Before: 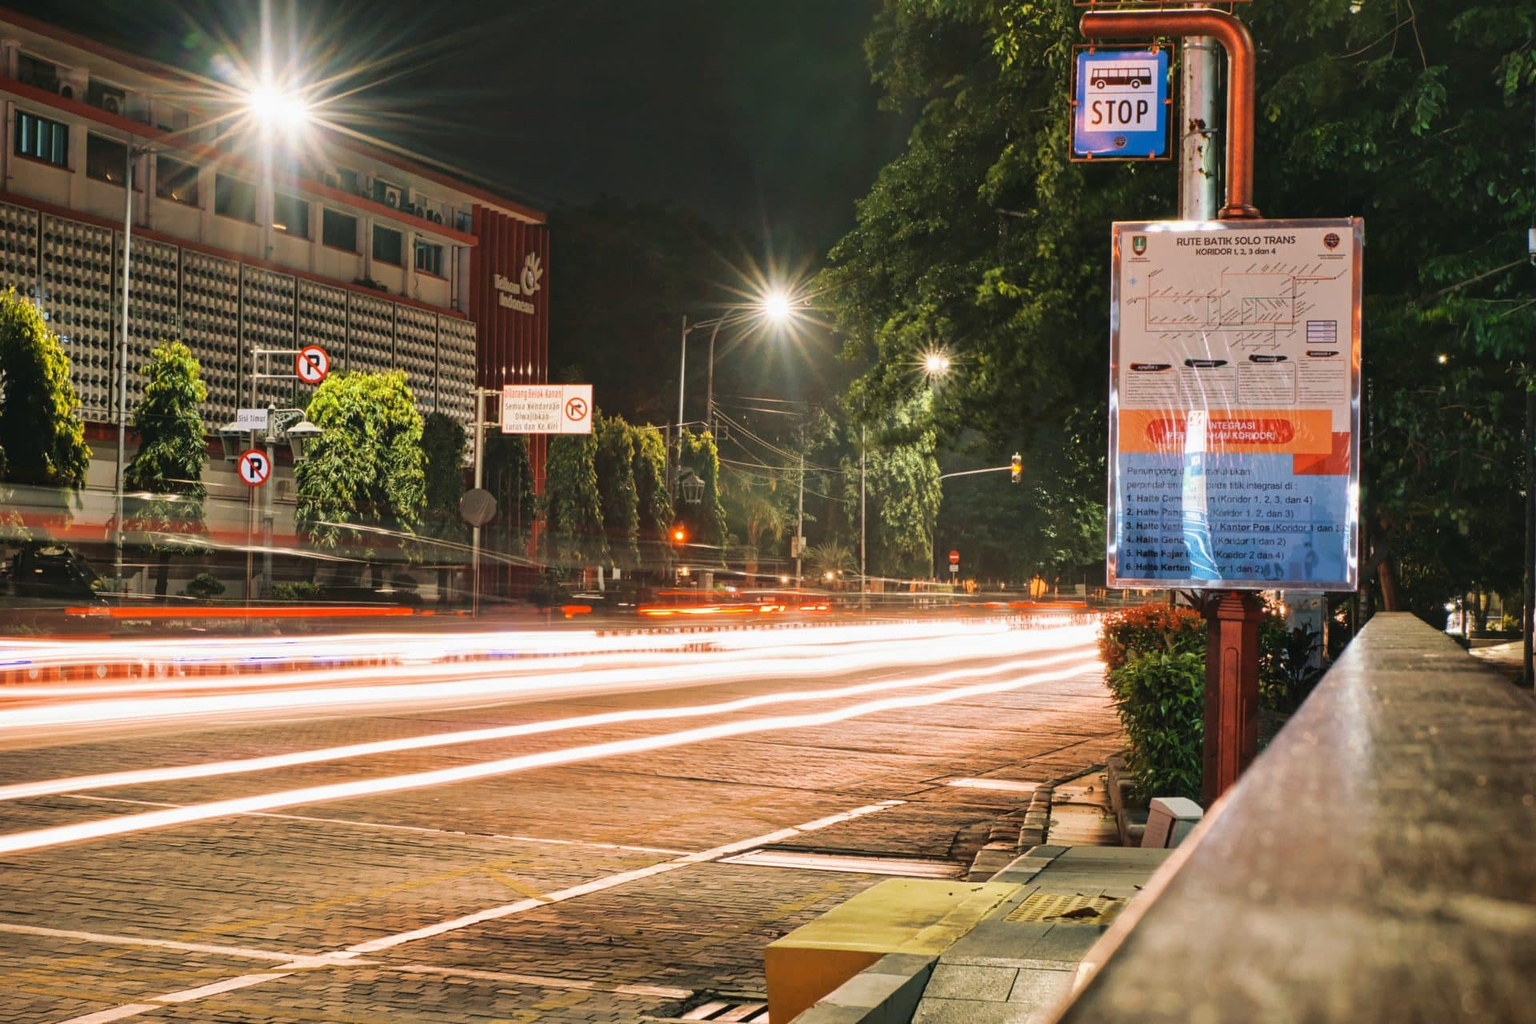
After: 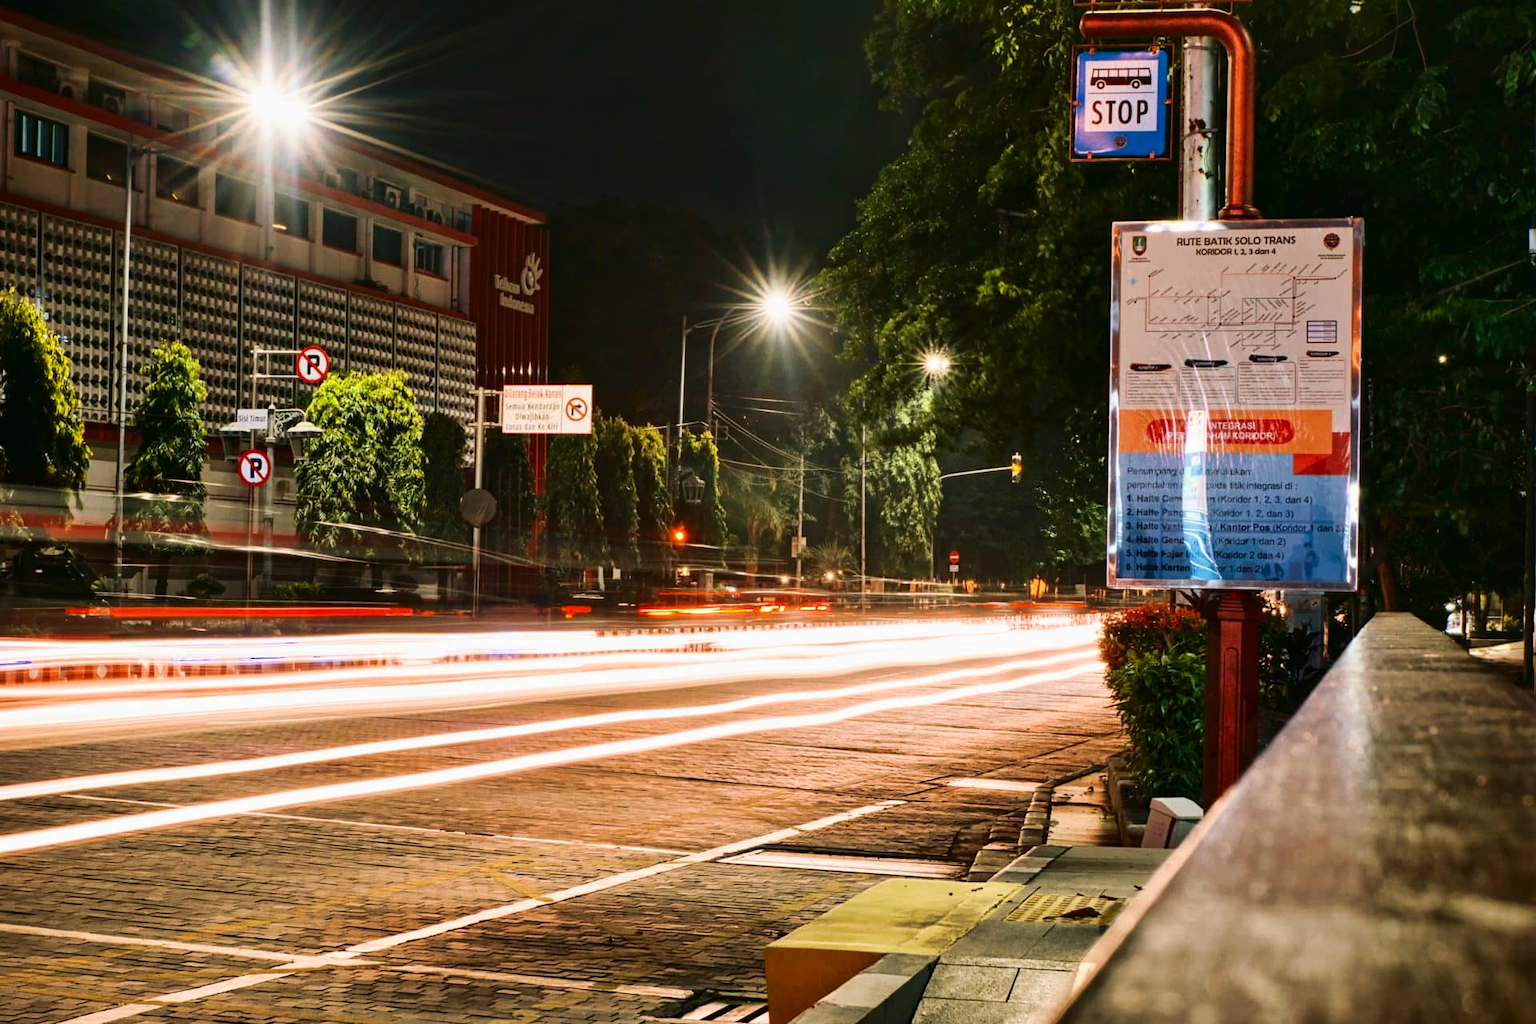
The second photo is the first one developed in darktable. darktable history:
contrast brightness saturation: contrast 0.195, brightness -0.11, saturation 0.099
